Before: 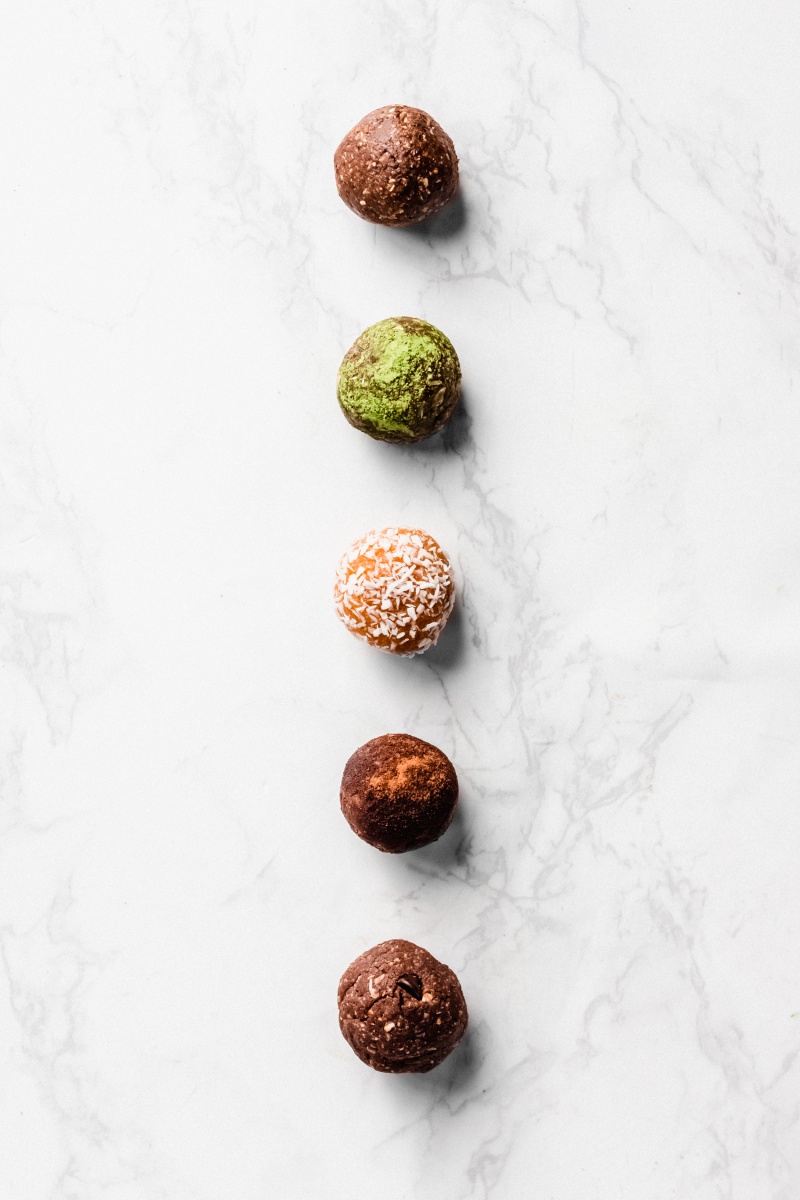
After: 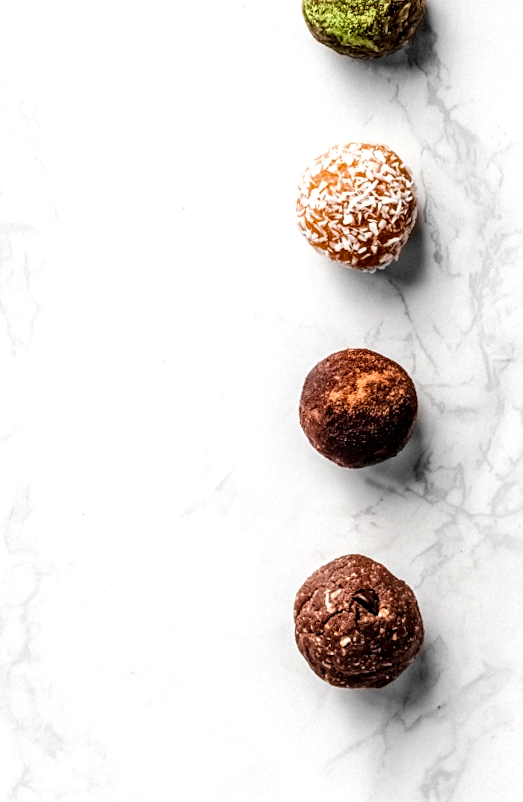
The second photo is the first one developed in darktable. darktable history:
crop and rotate: angle -0.825°, left 3.865%, top 31.701%, right 29.337%
local contrast: detail 144%
sharpen: amount 0.204
exposure: black level correction 0.001, exposure 0.194 EV, compensate highlight preservation false
